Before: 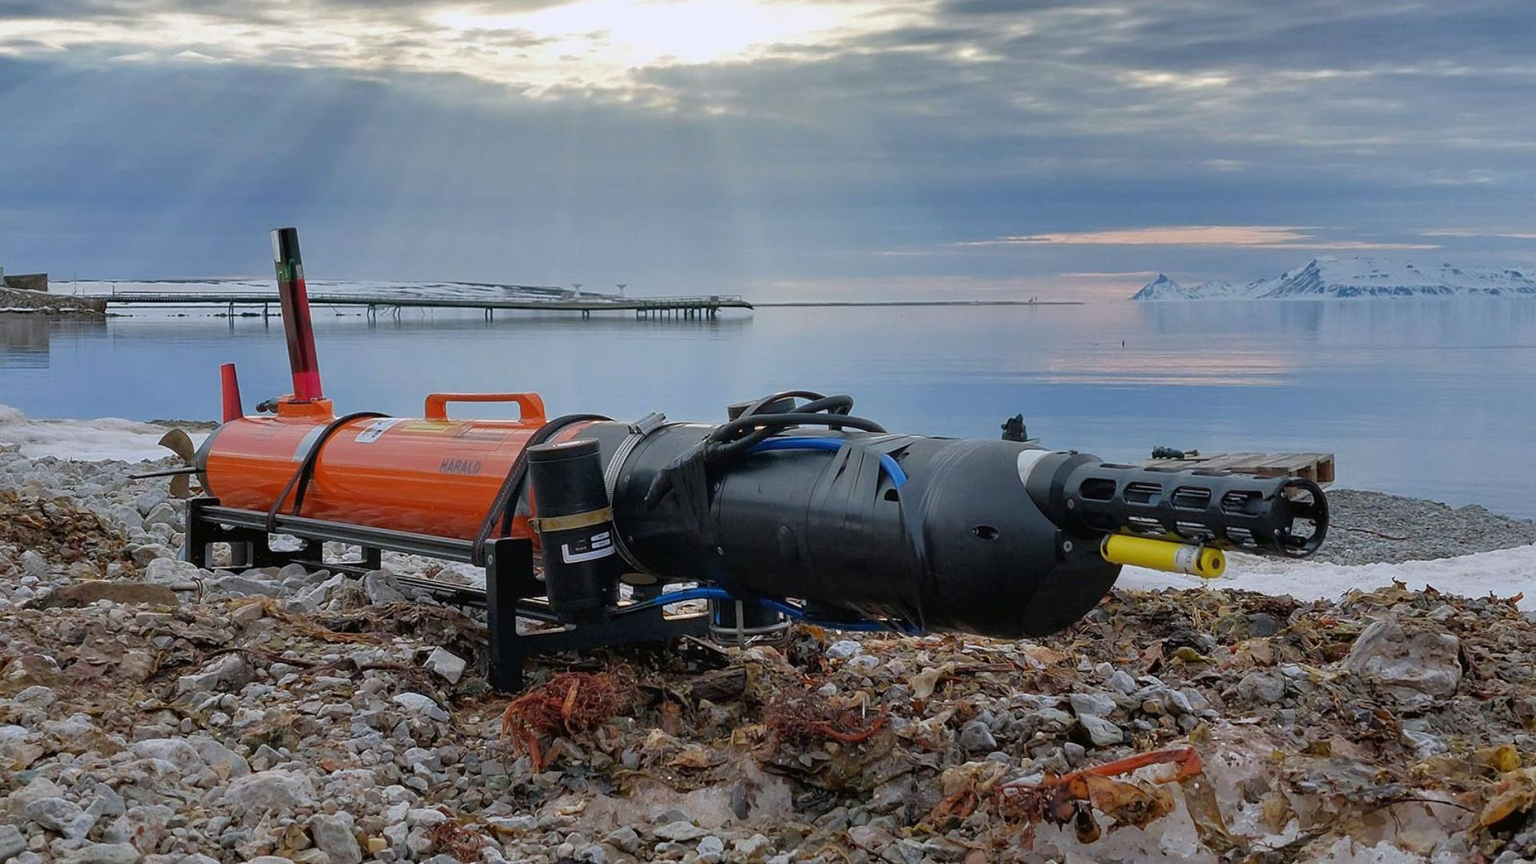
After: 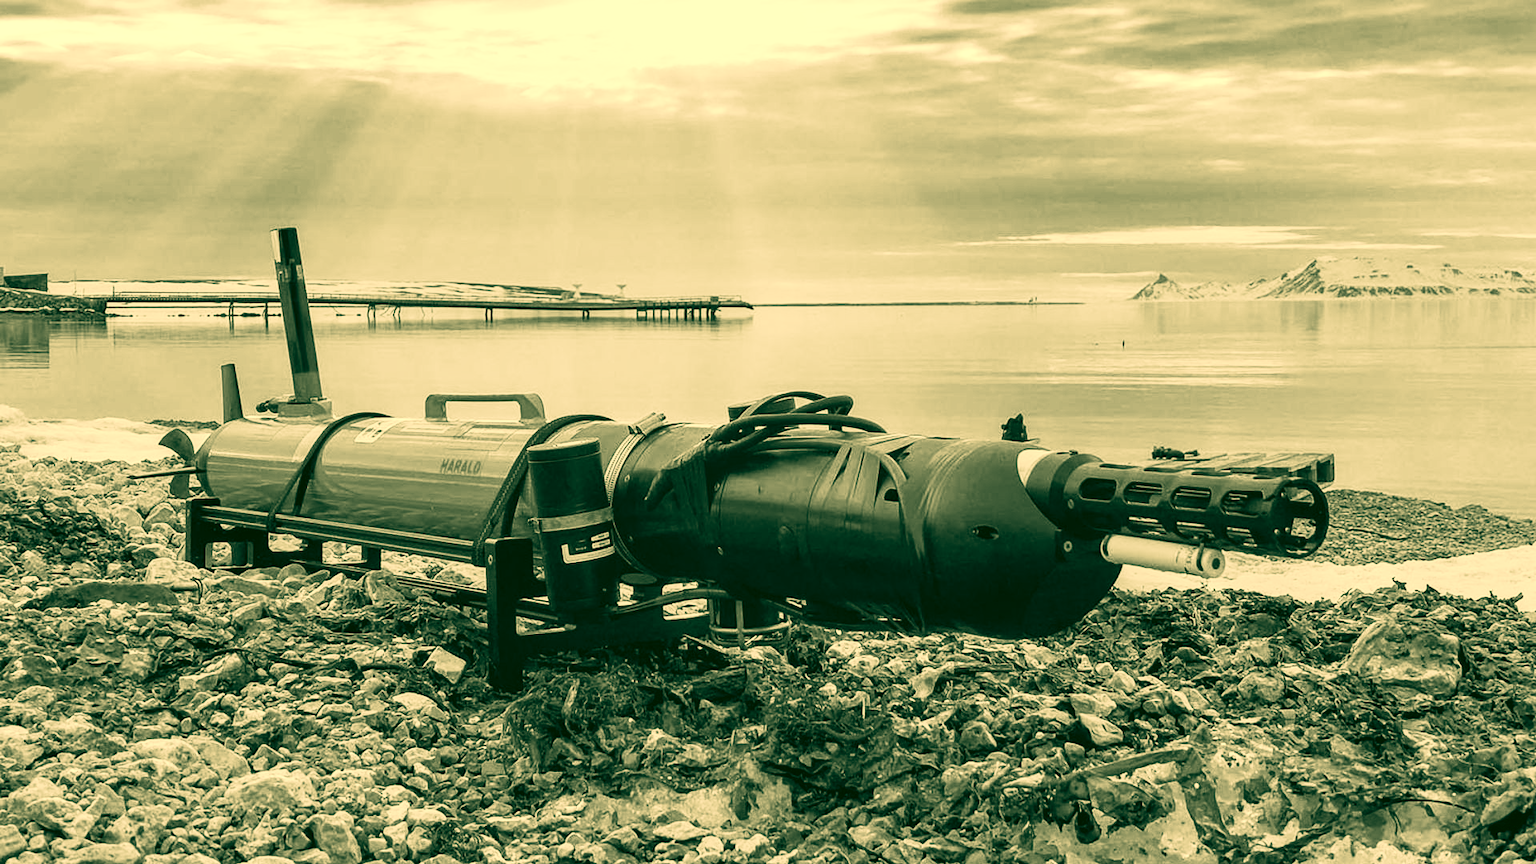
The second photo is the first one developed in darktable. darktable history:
velvia: strength 27%
color correction: highlights a* 5.62, highlights b* 33.57, shadows a* -25.86, shadows b* 4.02
contrast brightness saturation: contrast 0.53, brightness 0.47, saturation -1
local contrast: on, module defaults
